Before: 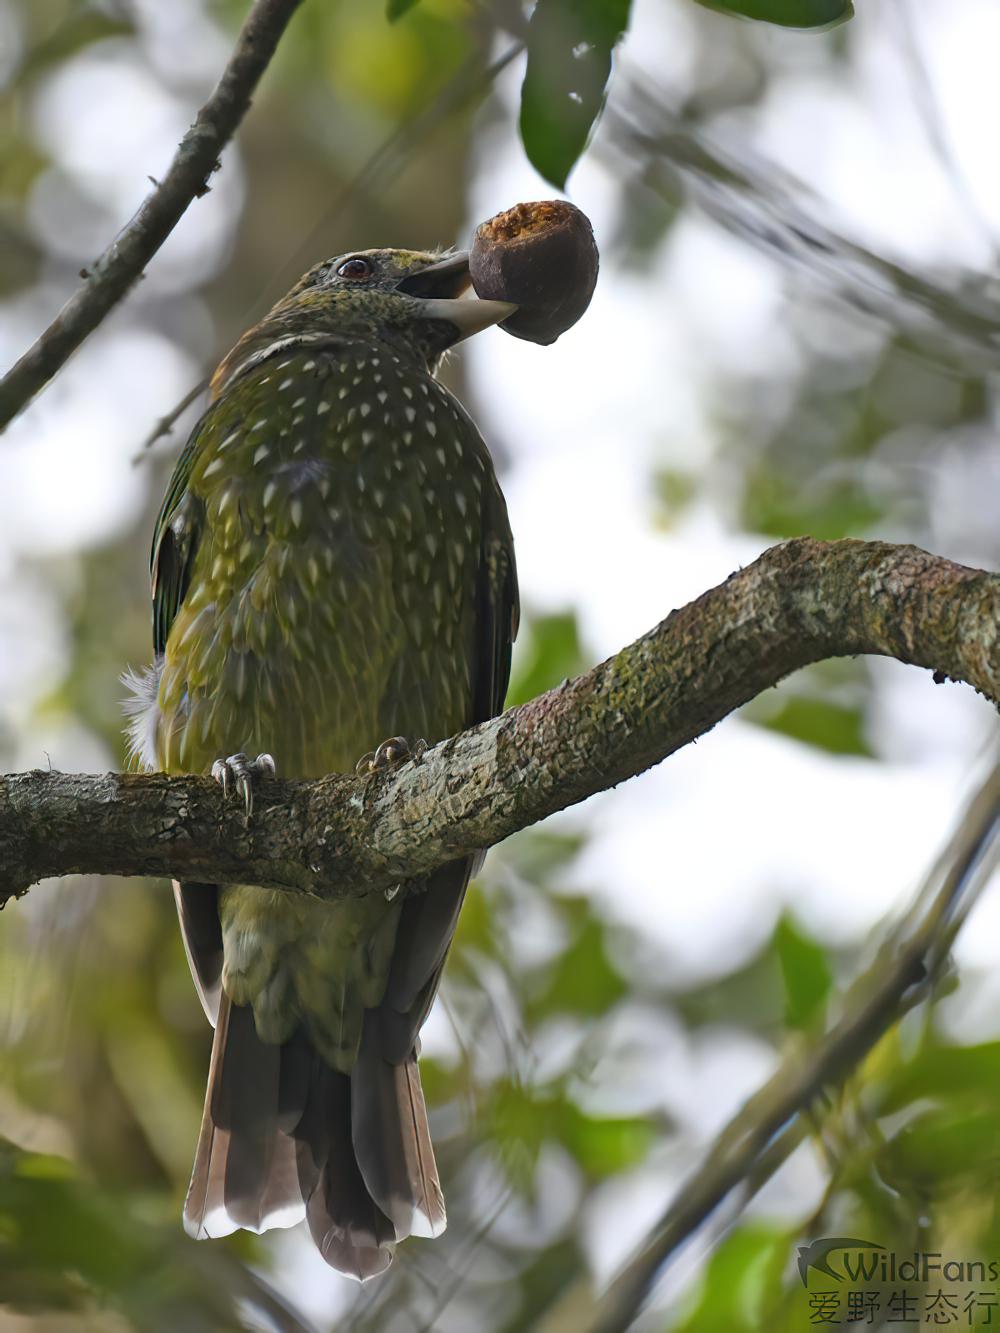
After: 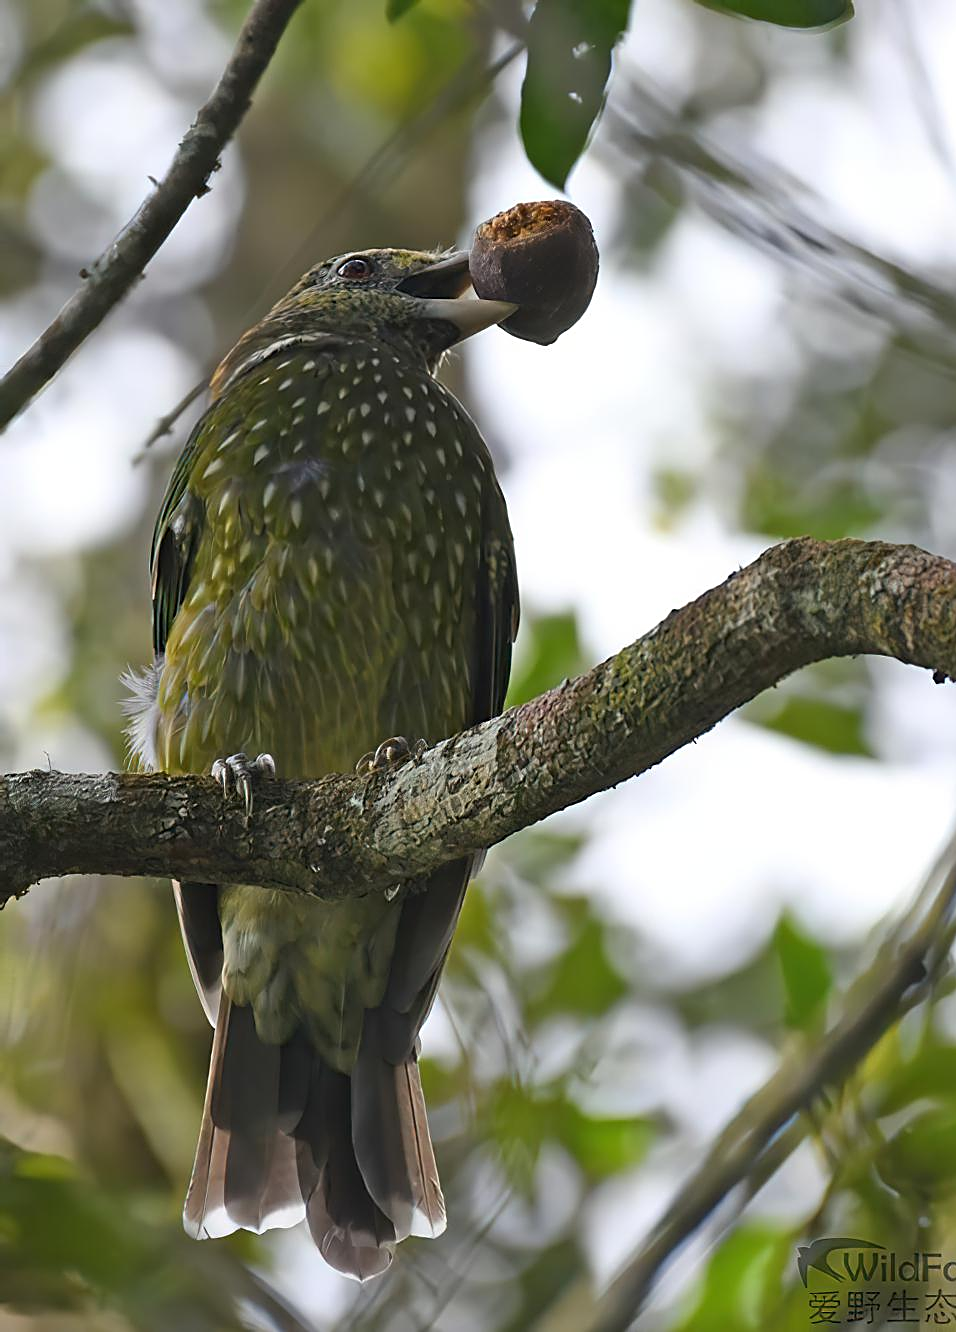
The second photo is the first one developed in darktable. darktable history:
exposure: compensate highlight preservation false
crop: right 4.335%, bottom 0.032%
sharpen: on, module defaults
